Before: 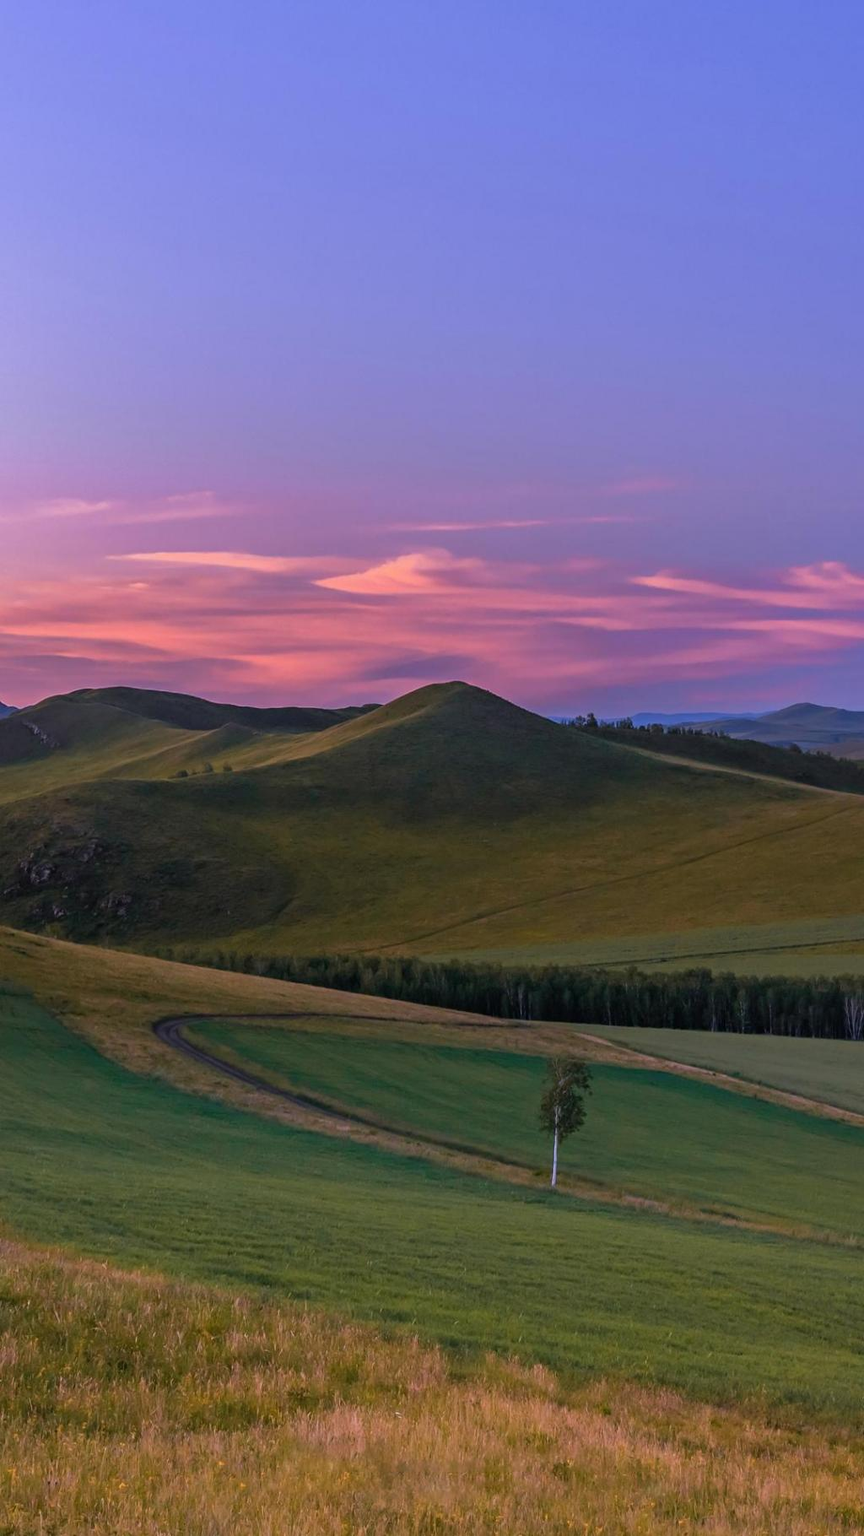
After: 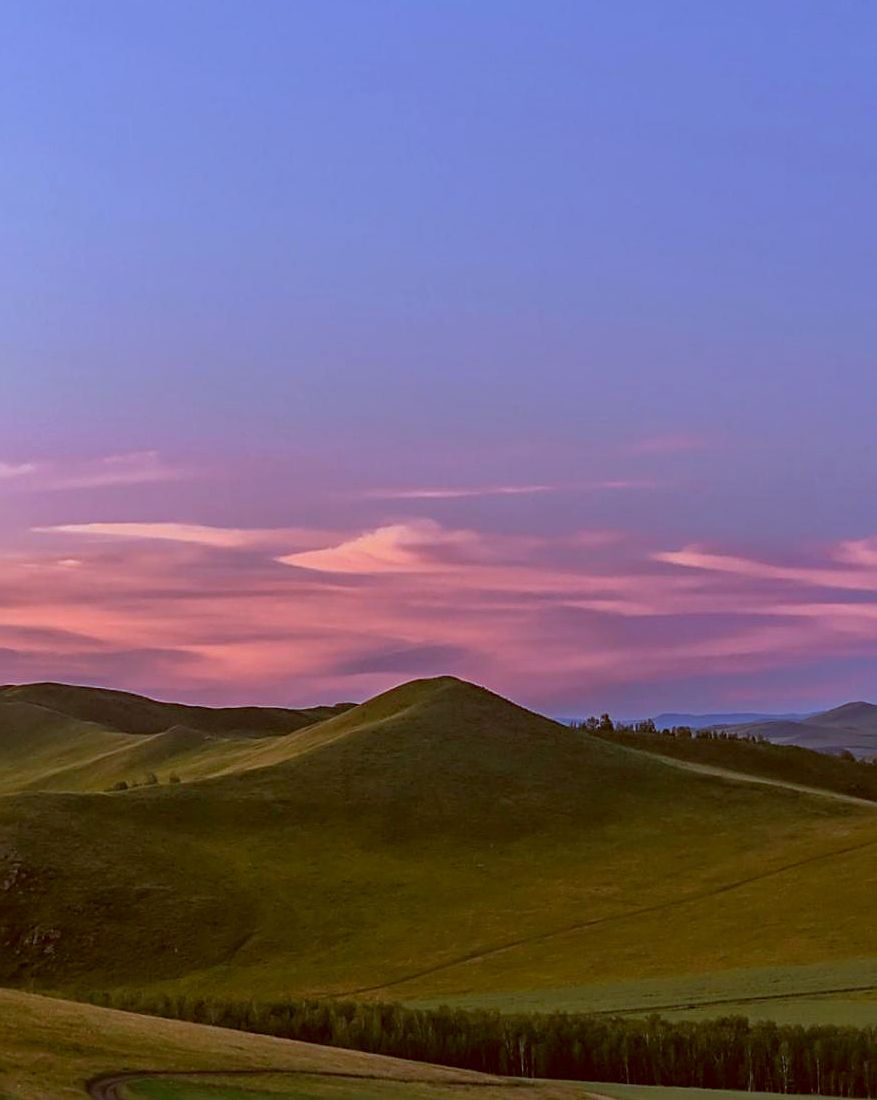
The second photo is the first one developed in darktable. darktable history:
color correction: highlights a* -14.62, highlights b* -16.22, shadows a* 10.12, shadows b* 29.4
crop and rotate: left 9.345%, top 7.22%, right 4.982%, bottom 32.331%
sharpen: on, module defaults
